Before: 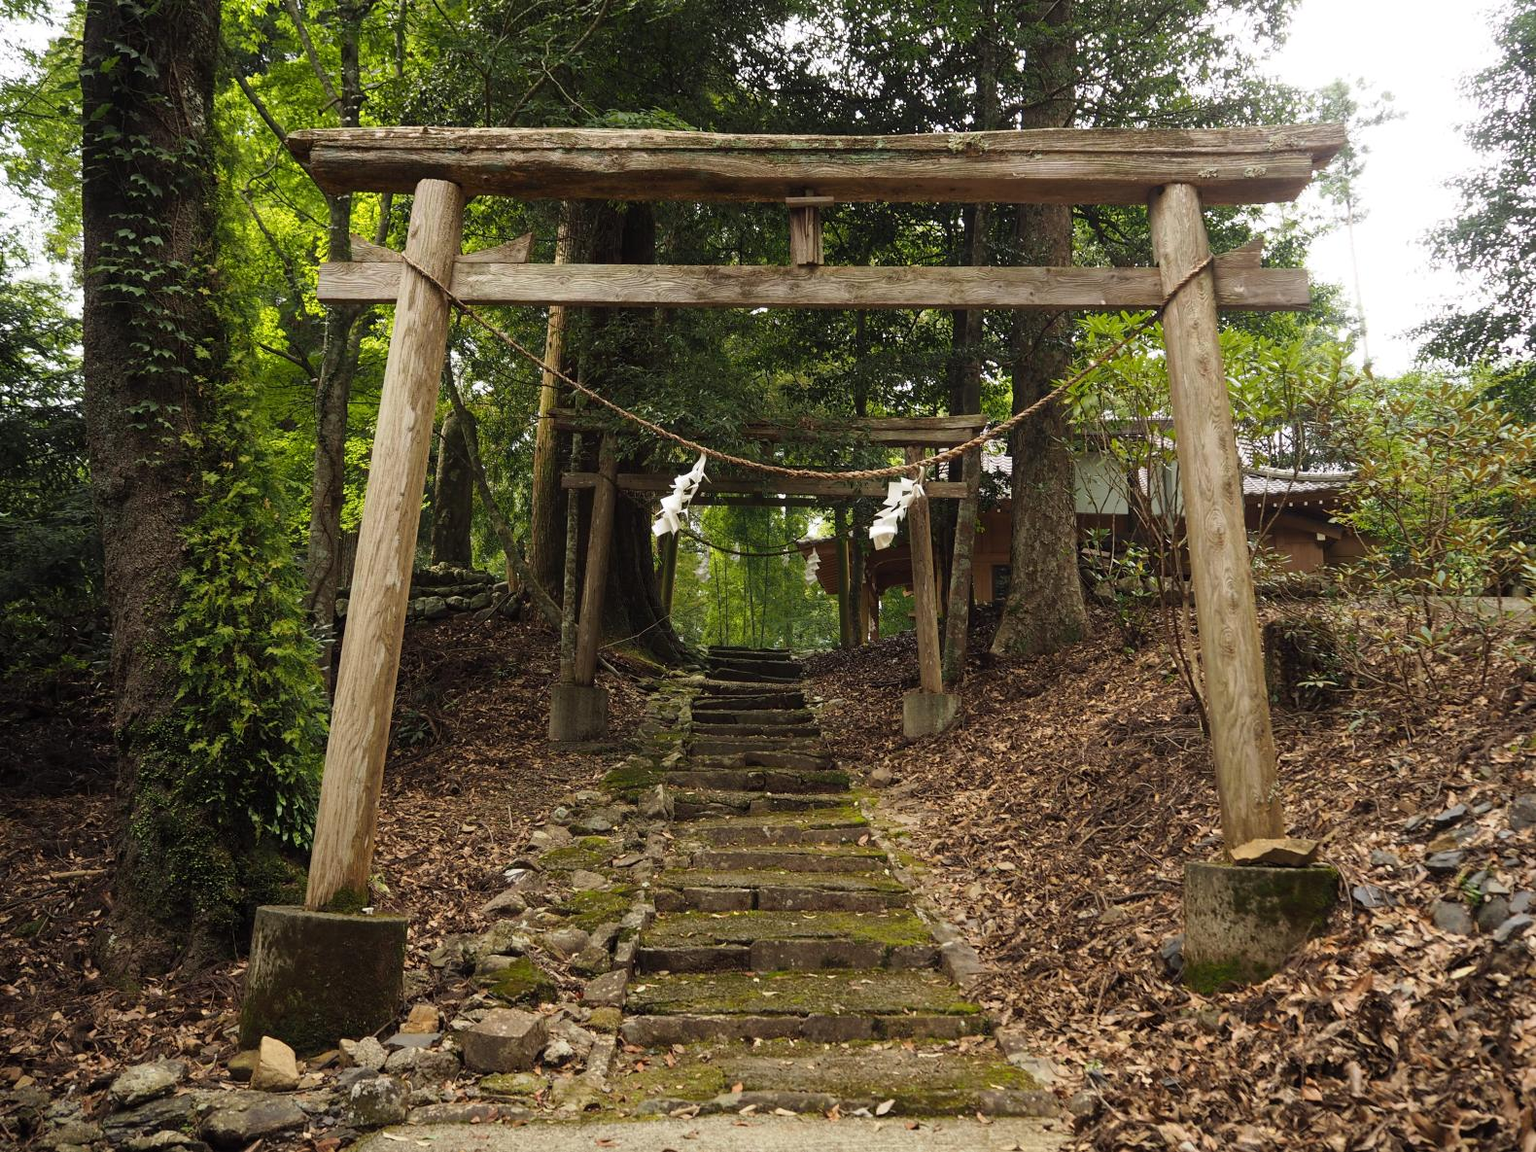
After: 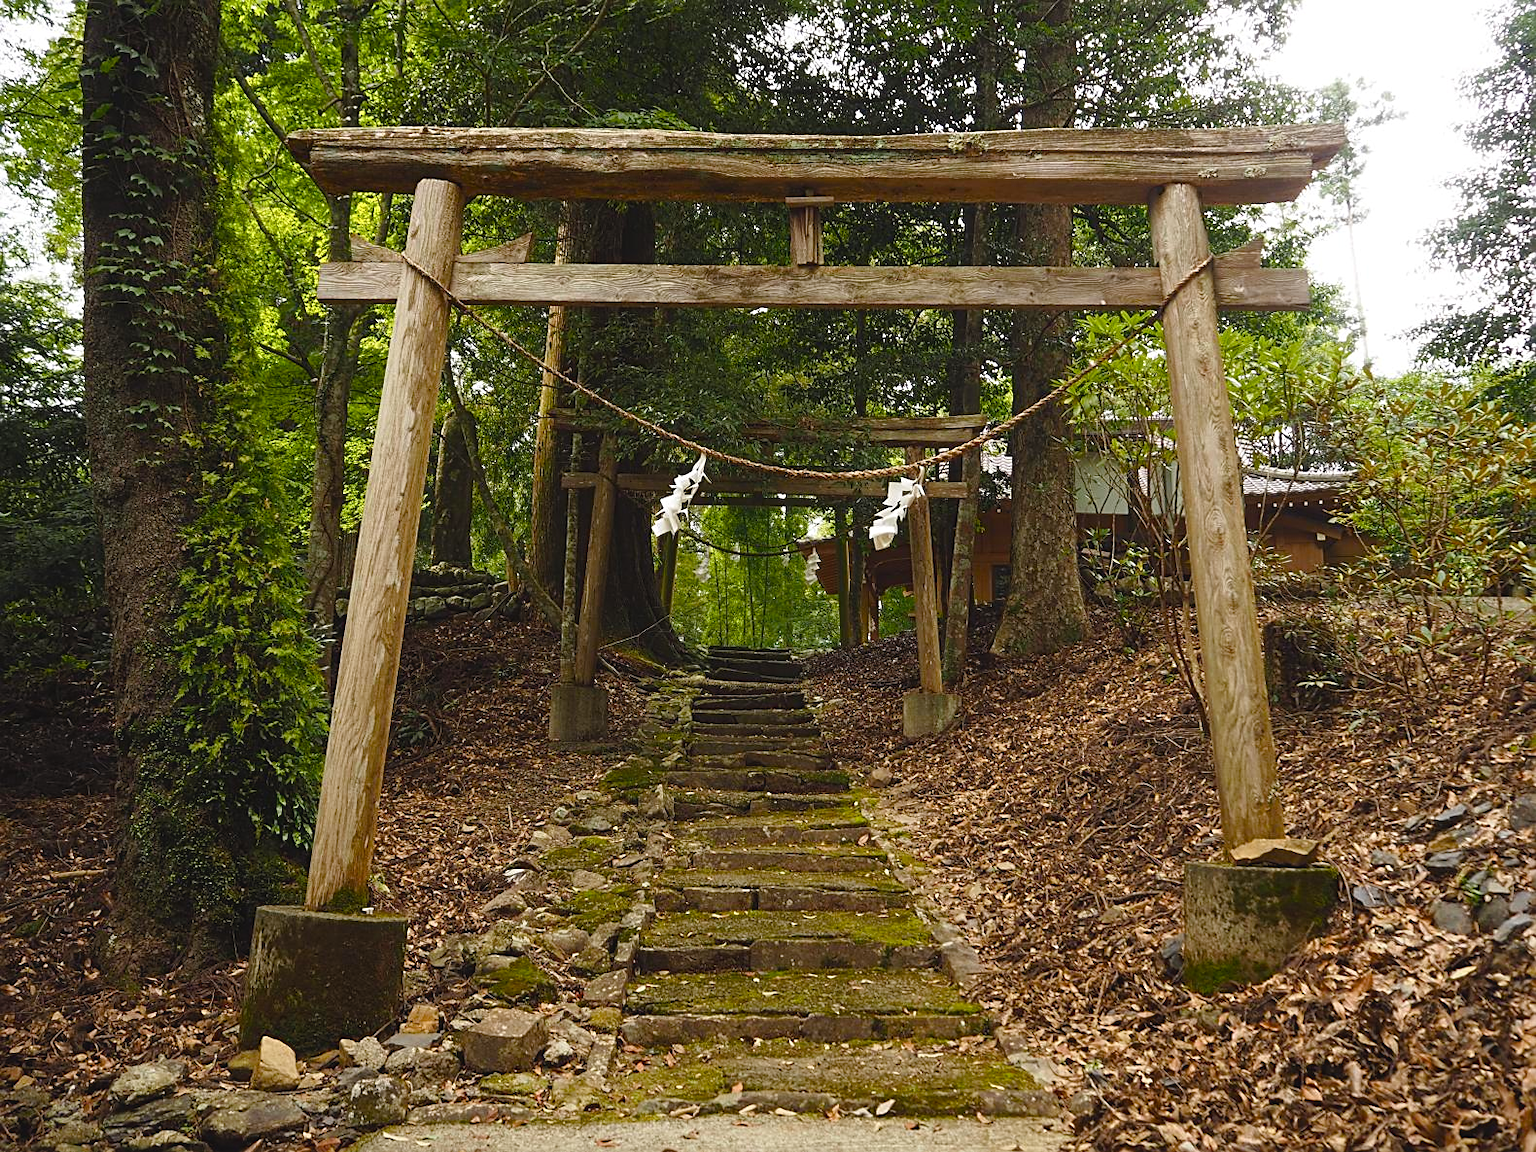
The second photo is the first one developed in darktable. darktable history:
color balance rgb: global offset › luminance 0.523%, perceptual saturation grading › global saturation 20%, perceptual saturation grading › highlights -24.961%, perceptual saturation grading › shadows 49.912%
sharpen: on, module defaults
